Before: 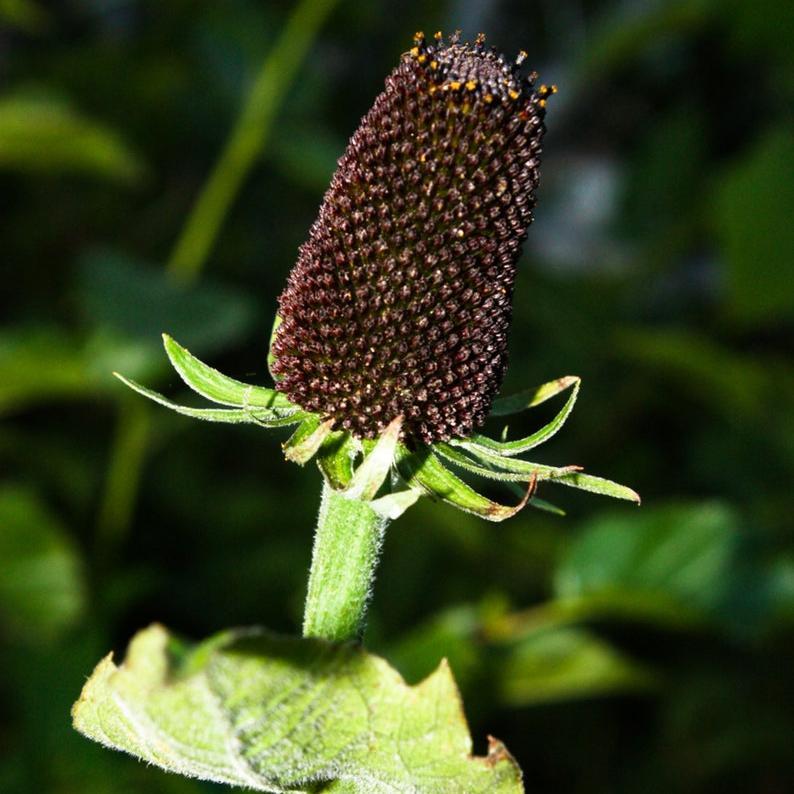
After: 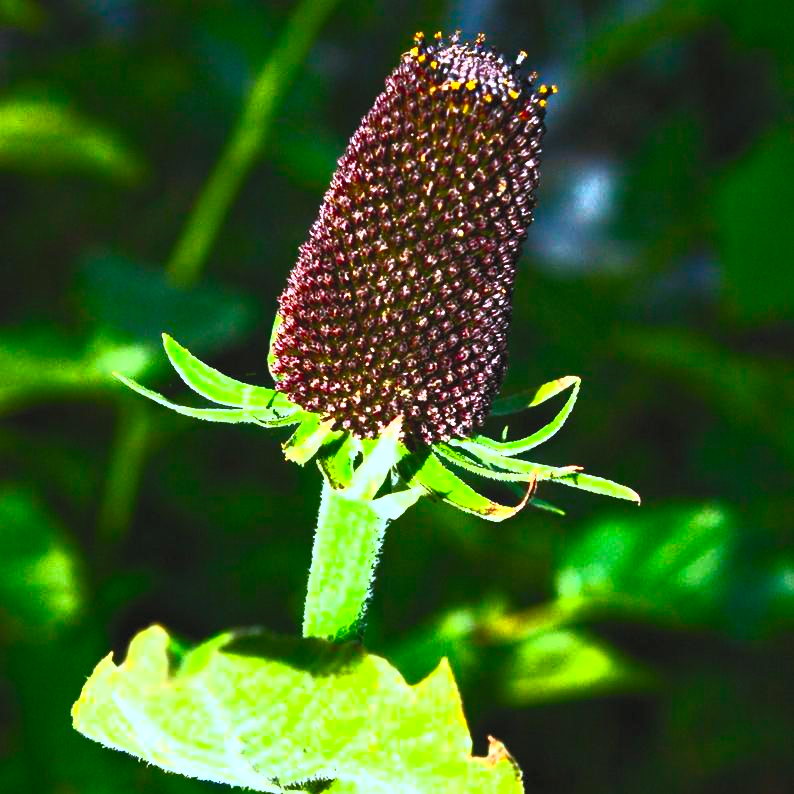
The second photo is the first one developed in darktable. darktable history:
white balance: red 0.931, blue 1.11
contrast brightness saturation: contrast 1, brightness 1, saturation 1
